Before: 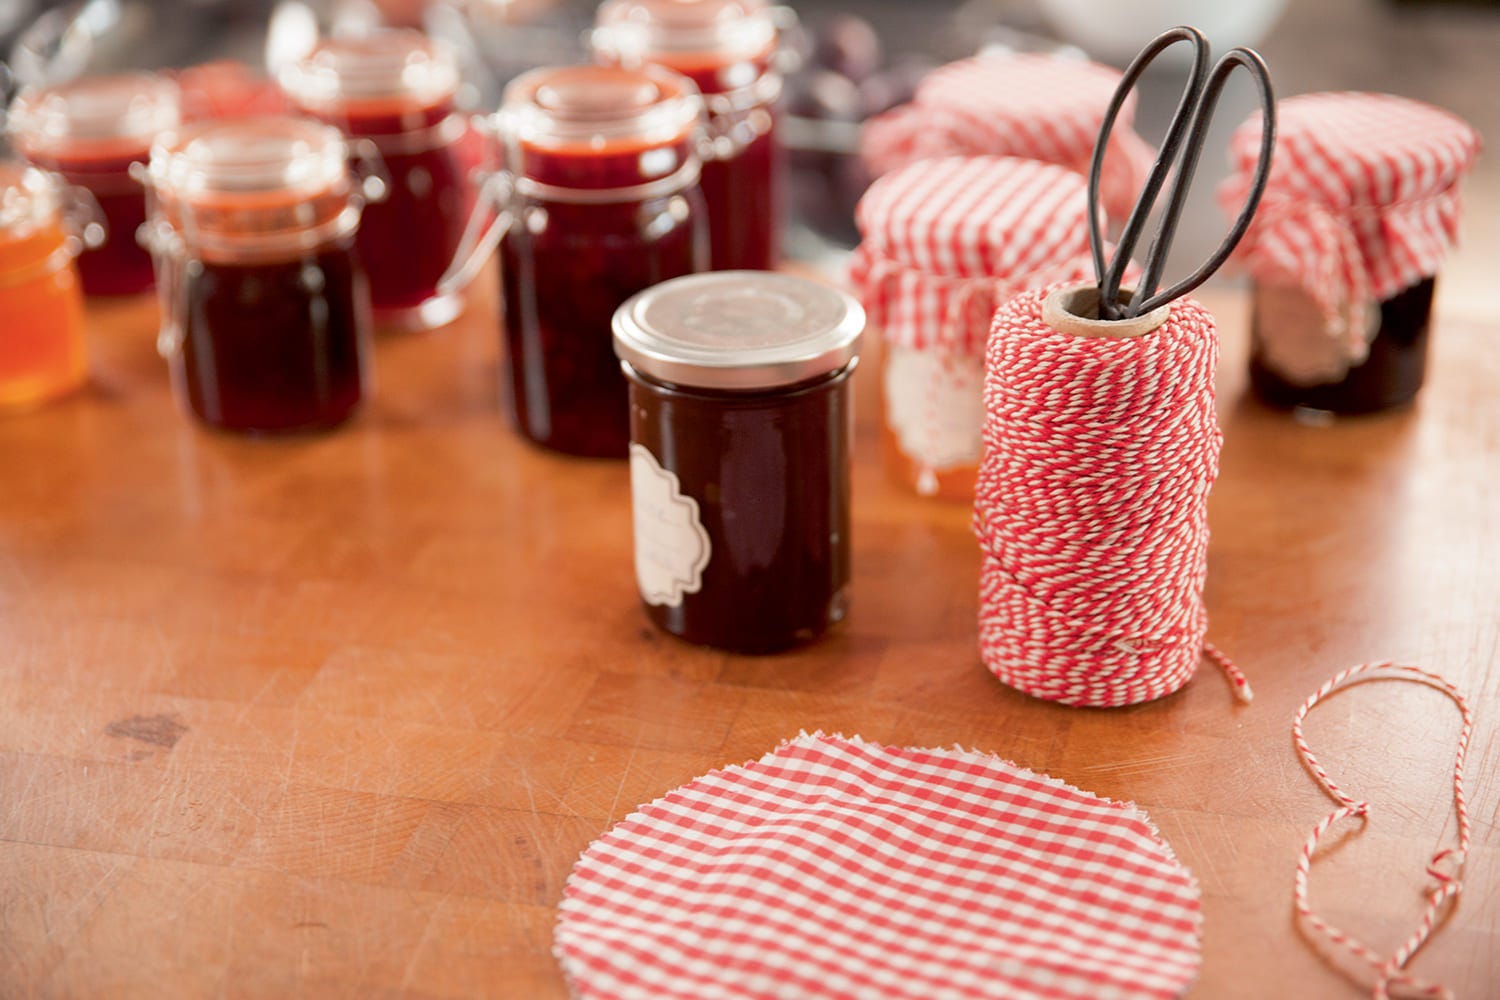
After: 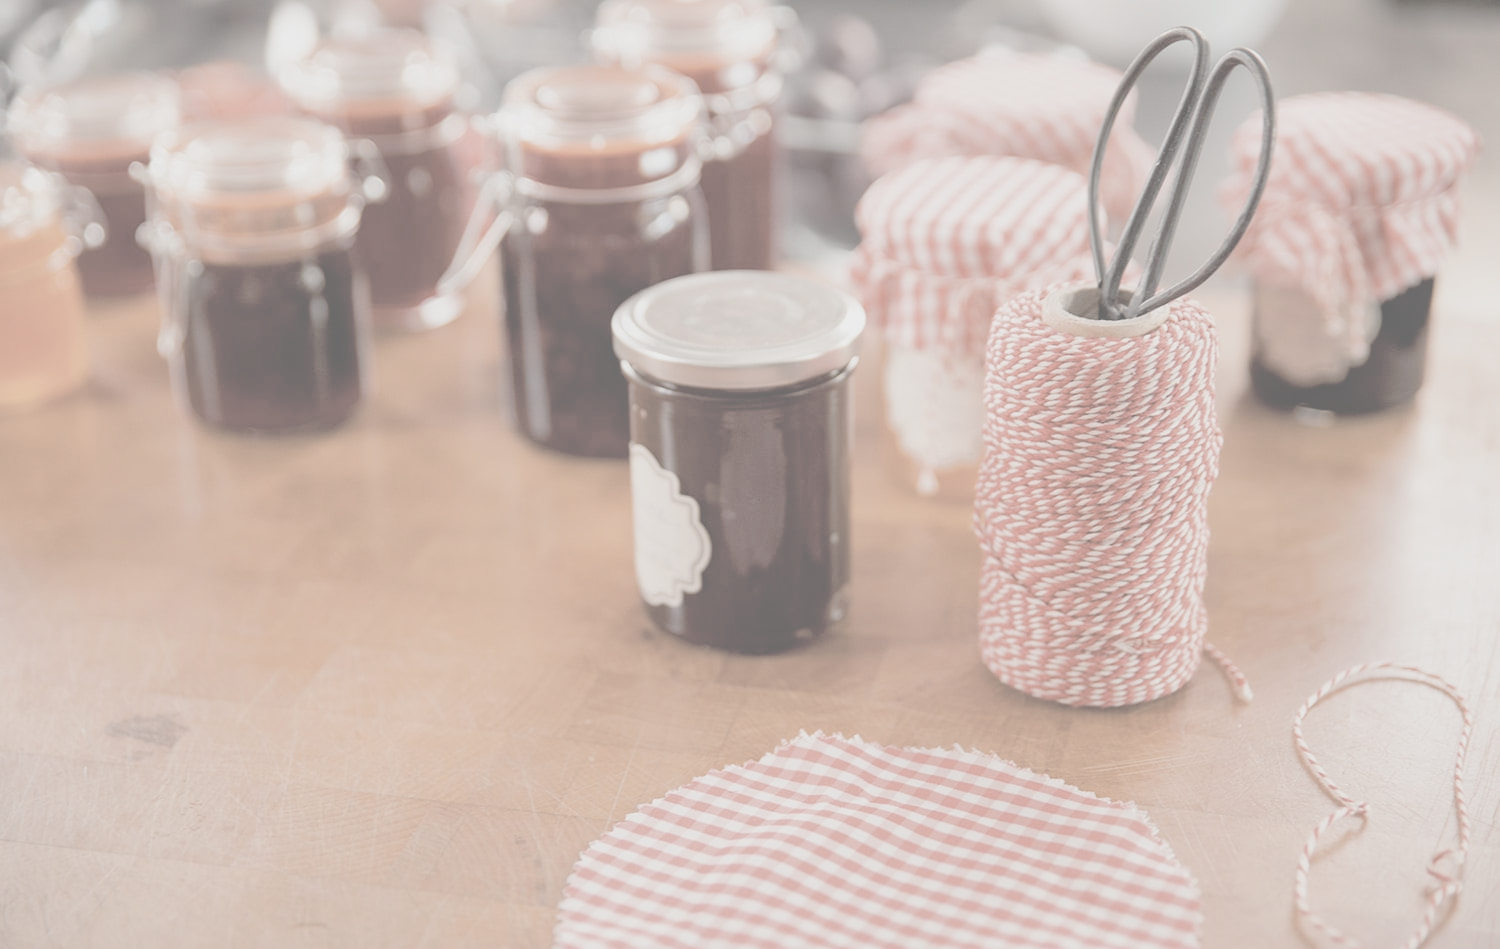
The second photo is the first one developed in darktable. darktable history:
color balance rgb: perceptual saturation grading › global saturation 20%, global vibrance 20%
crop and rotate: top 0%, bottom 5.097%
exposure: exposure -0.293 EV, compensate highlight preservation false
local contrast: on, module defaults
contrast brightness saturation: contrast -0.32, brightness 0.75, saturation -0.78
